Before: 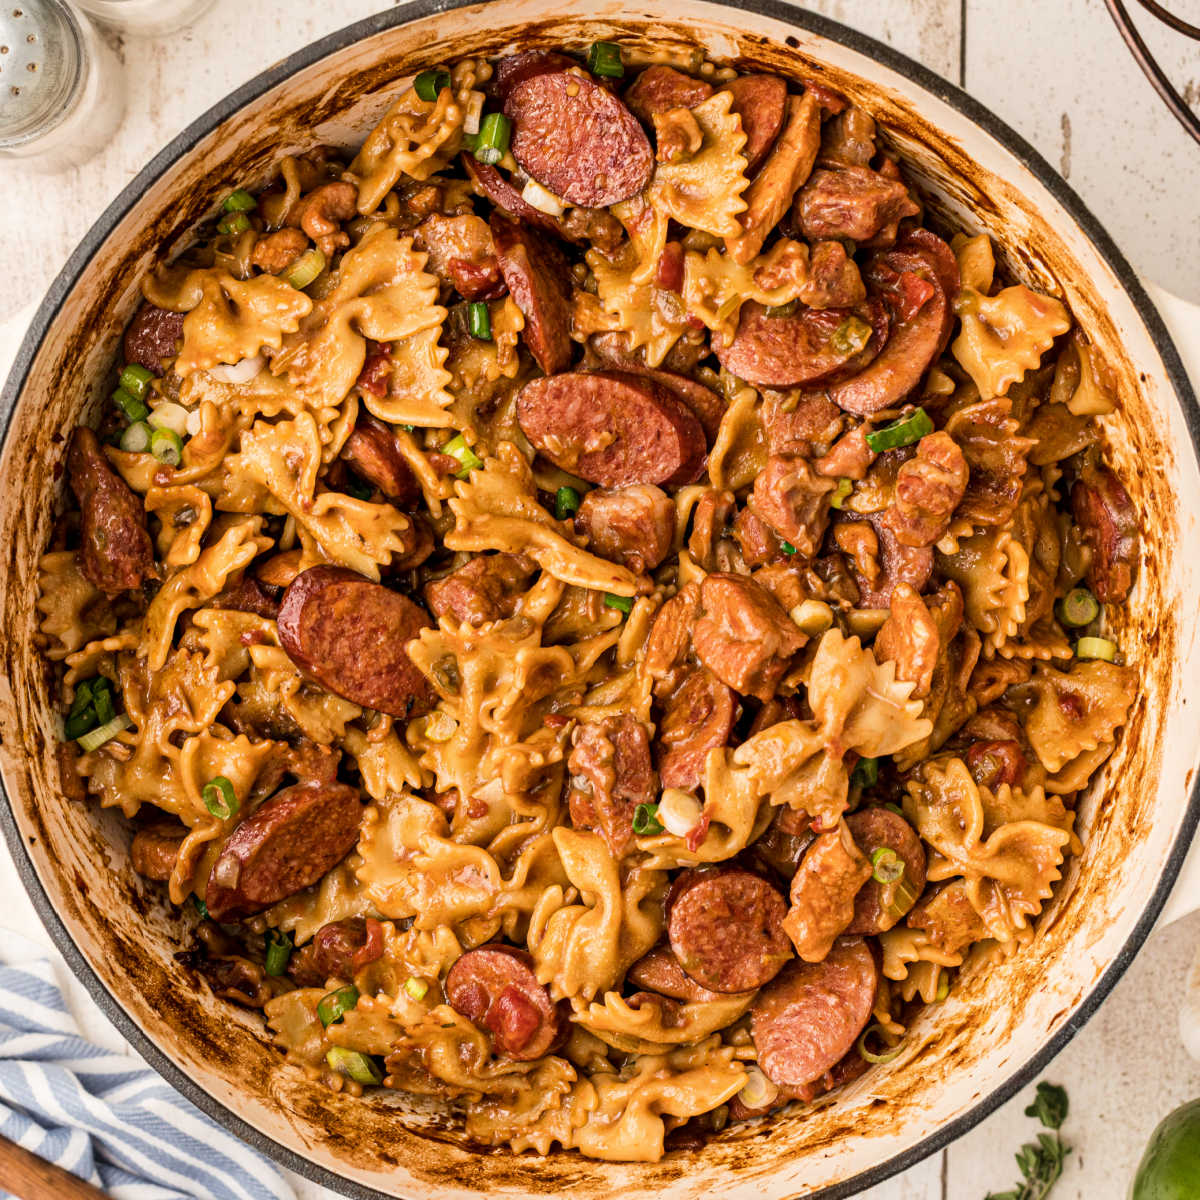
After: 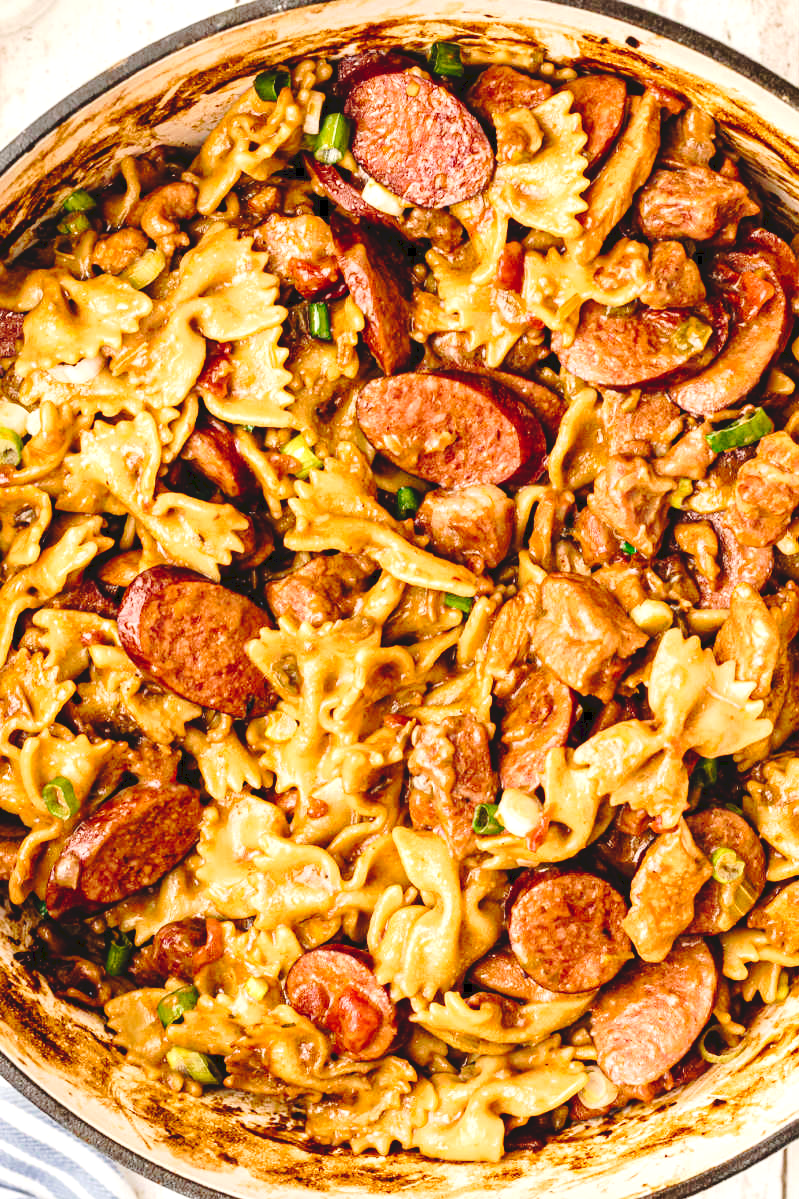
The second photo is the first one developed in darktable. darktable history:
tone curve: curves: ch0 [(0, 0) (0.003, 0.085) (0.011, 0.086) (0.025, 0.086) (0.044, 0.088) (0.069, 0.093) (0.1, 0.102) (0.136, 0.12) (0.177, 0.157) (0.224, 0.203) (0.277, 0.277) (0.335, 0.36) (0.399, 0.463) (0.468, 0.559) (0.543, 0.626) (0.623, 0.703) (0.709, 0.789) (0.801, 0.869) (0.898, 0.927) (1, 1)], preserve colors none
exposure: exposure 0.559 EV, compensate highlight preservation false
base curve: preserve colors none
crop and rotate: left 13.409%, right 19.924%
